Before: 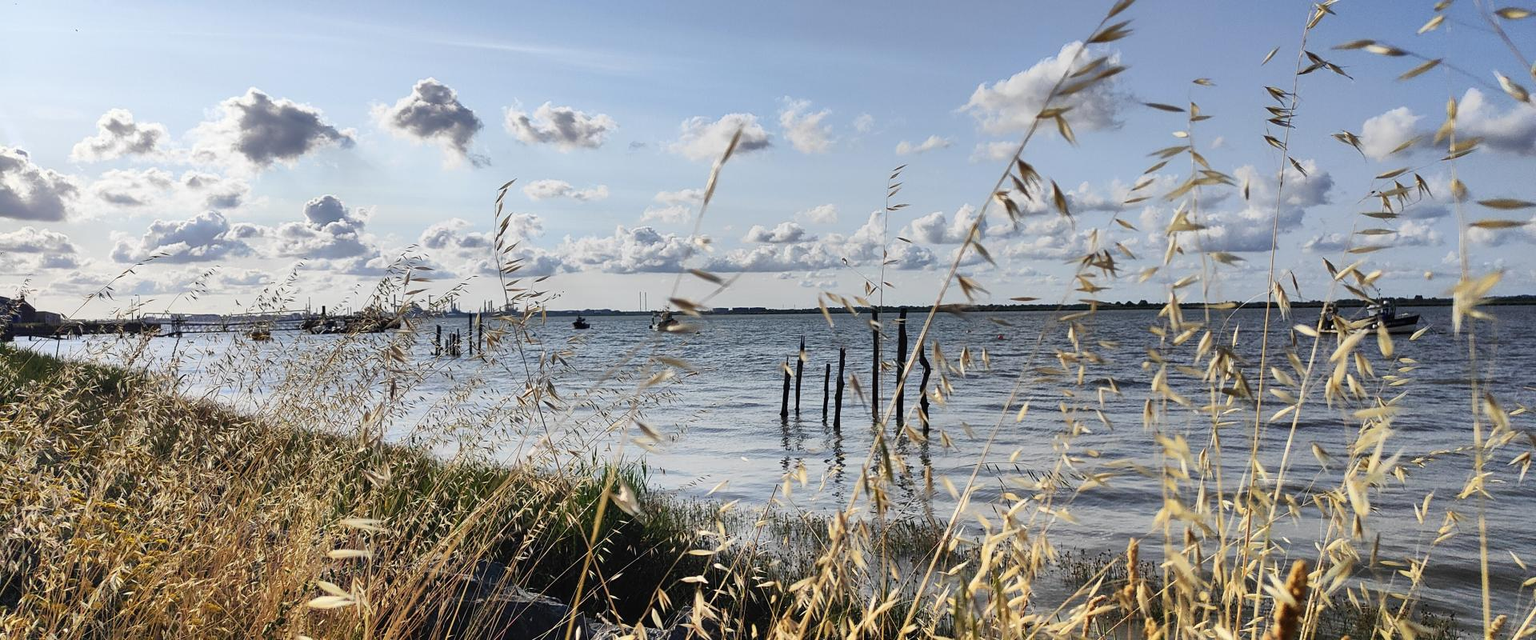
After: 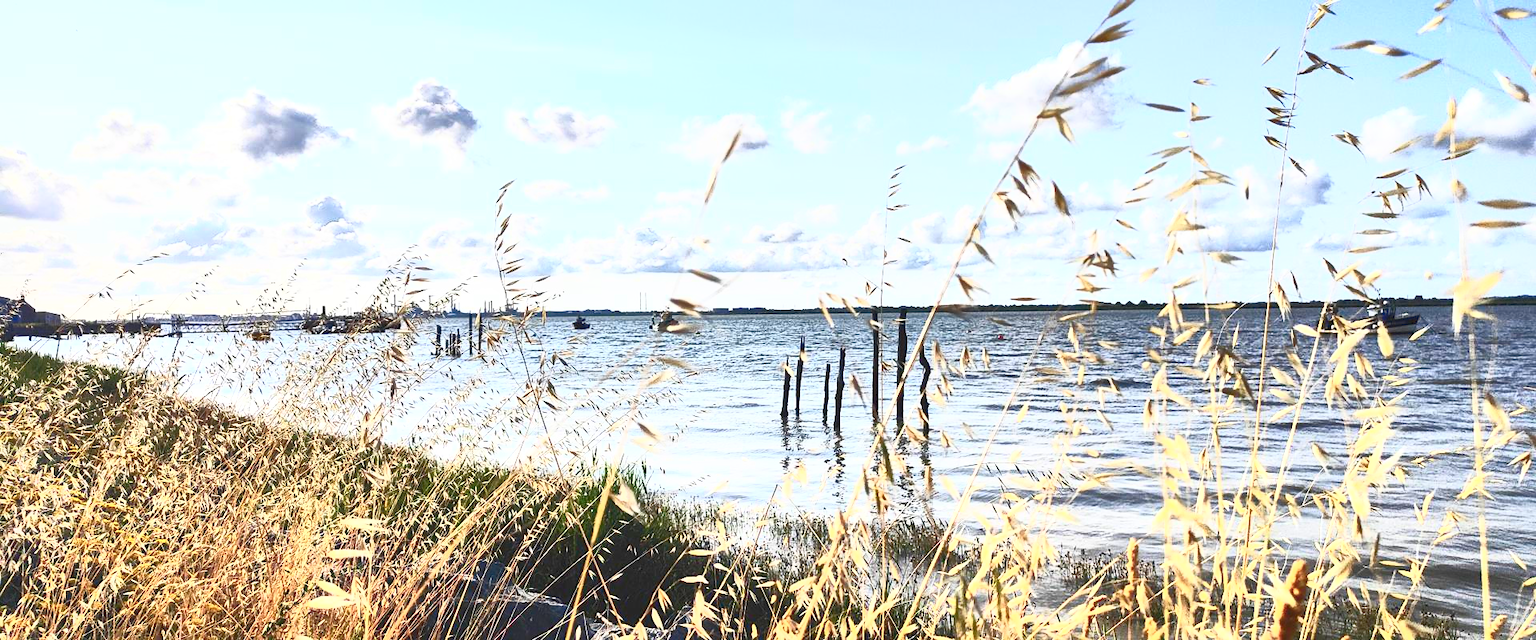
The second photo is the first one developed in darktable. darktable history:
color balance rgb: perceptual saturation grading › global saturation -27.94%, hue shift -2.27°, contrast -21.26%
rotate and perspective: crop left 0, crop top 0
local contrast: mode bilateral grid, contrast 25, coarseness 50, detail 123%, midtone range 0.2
contrast brightness saturation: contrast 1, brightness 1, saturation 1
